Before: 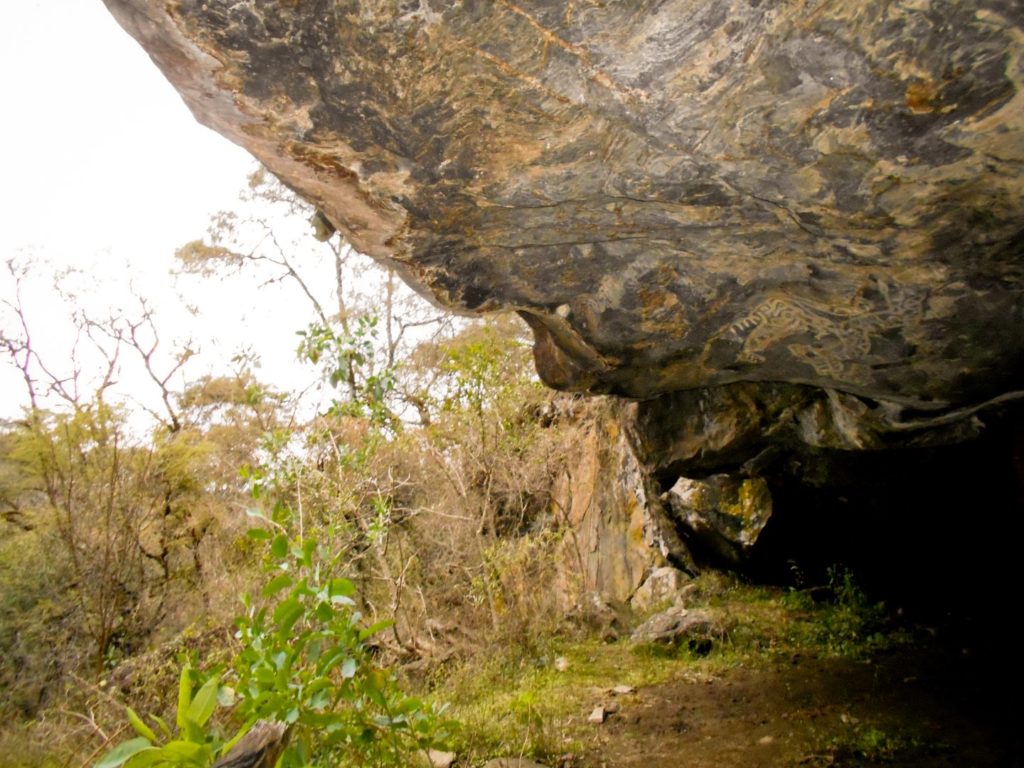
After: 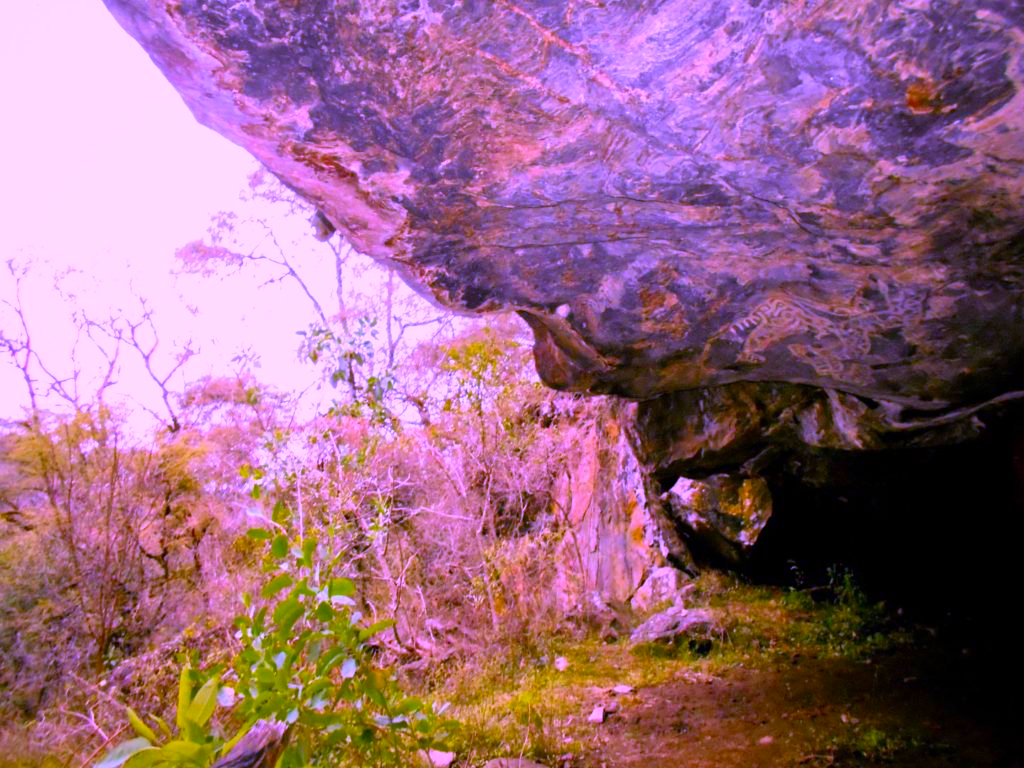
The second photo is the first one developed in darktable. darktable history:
white balance: red 0.98, blue 1.61
color correction: highlights a* 19.5, highlights b* -11.53, saturation 1.69
